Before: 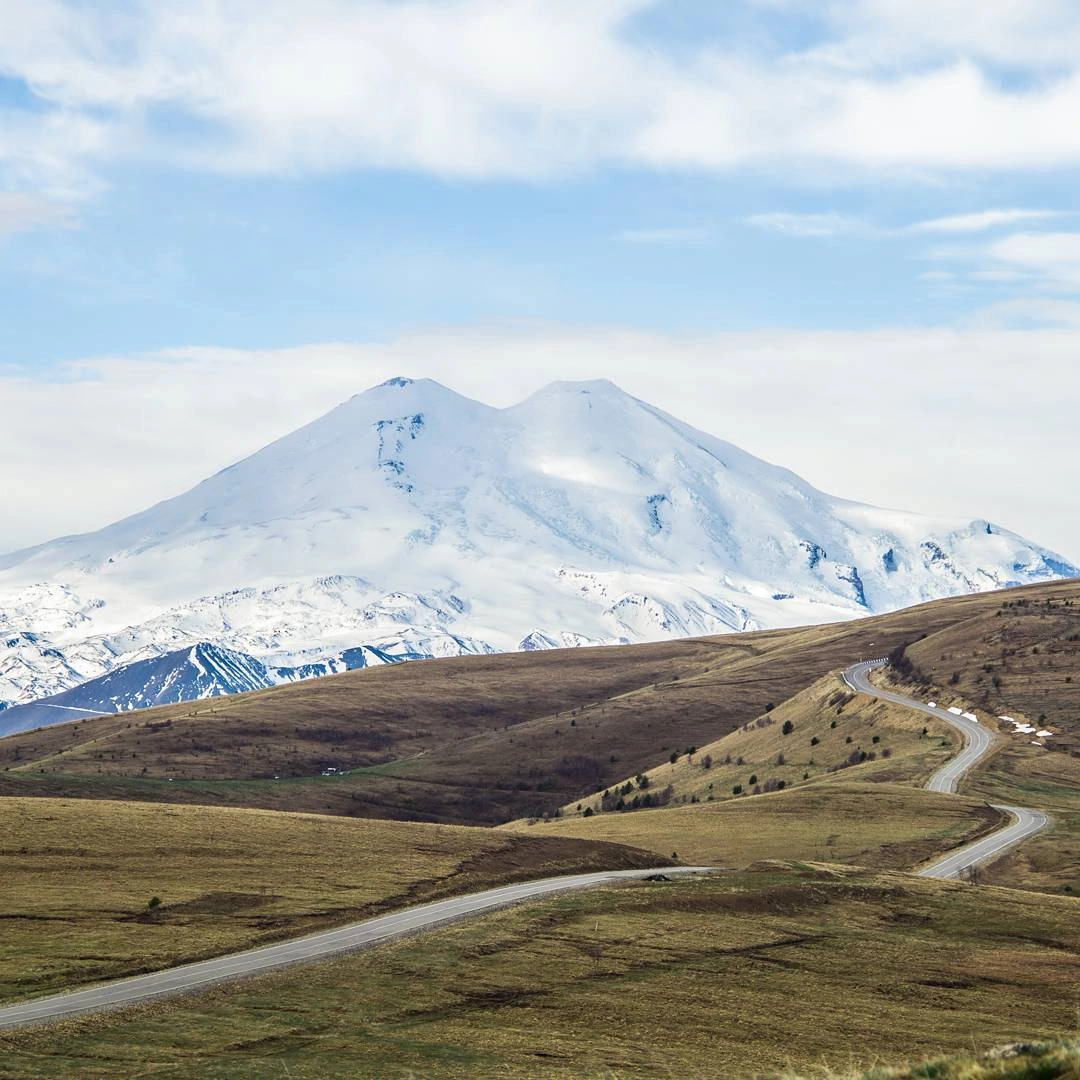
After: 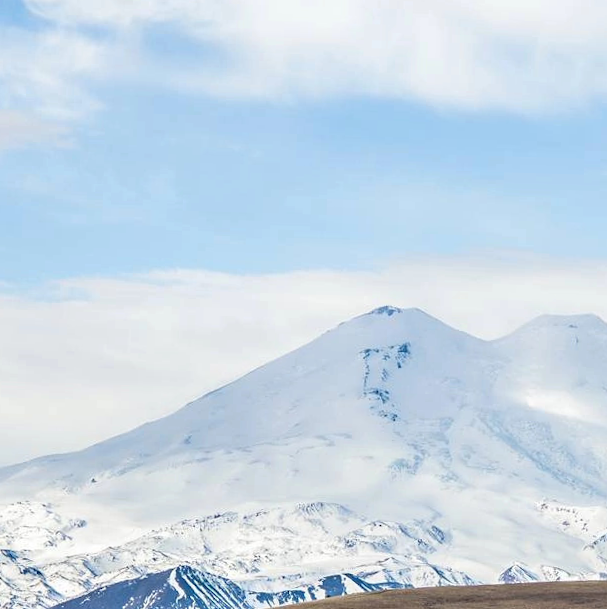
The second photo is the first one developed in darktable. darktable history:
rotate and perspective: rotation 1.72°, automatic cropping off
crop and rotate: left 3.047%, top 7.509%, right 42.236%, bottom 37.598%
